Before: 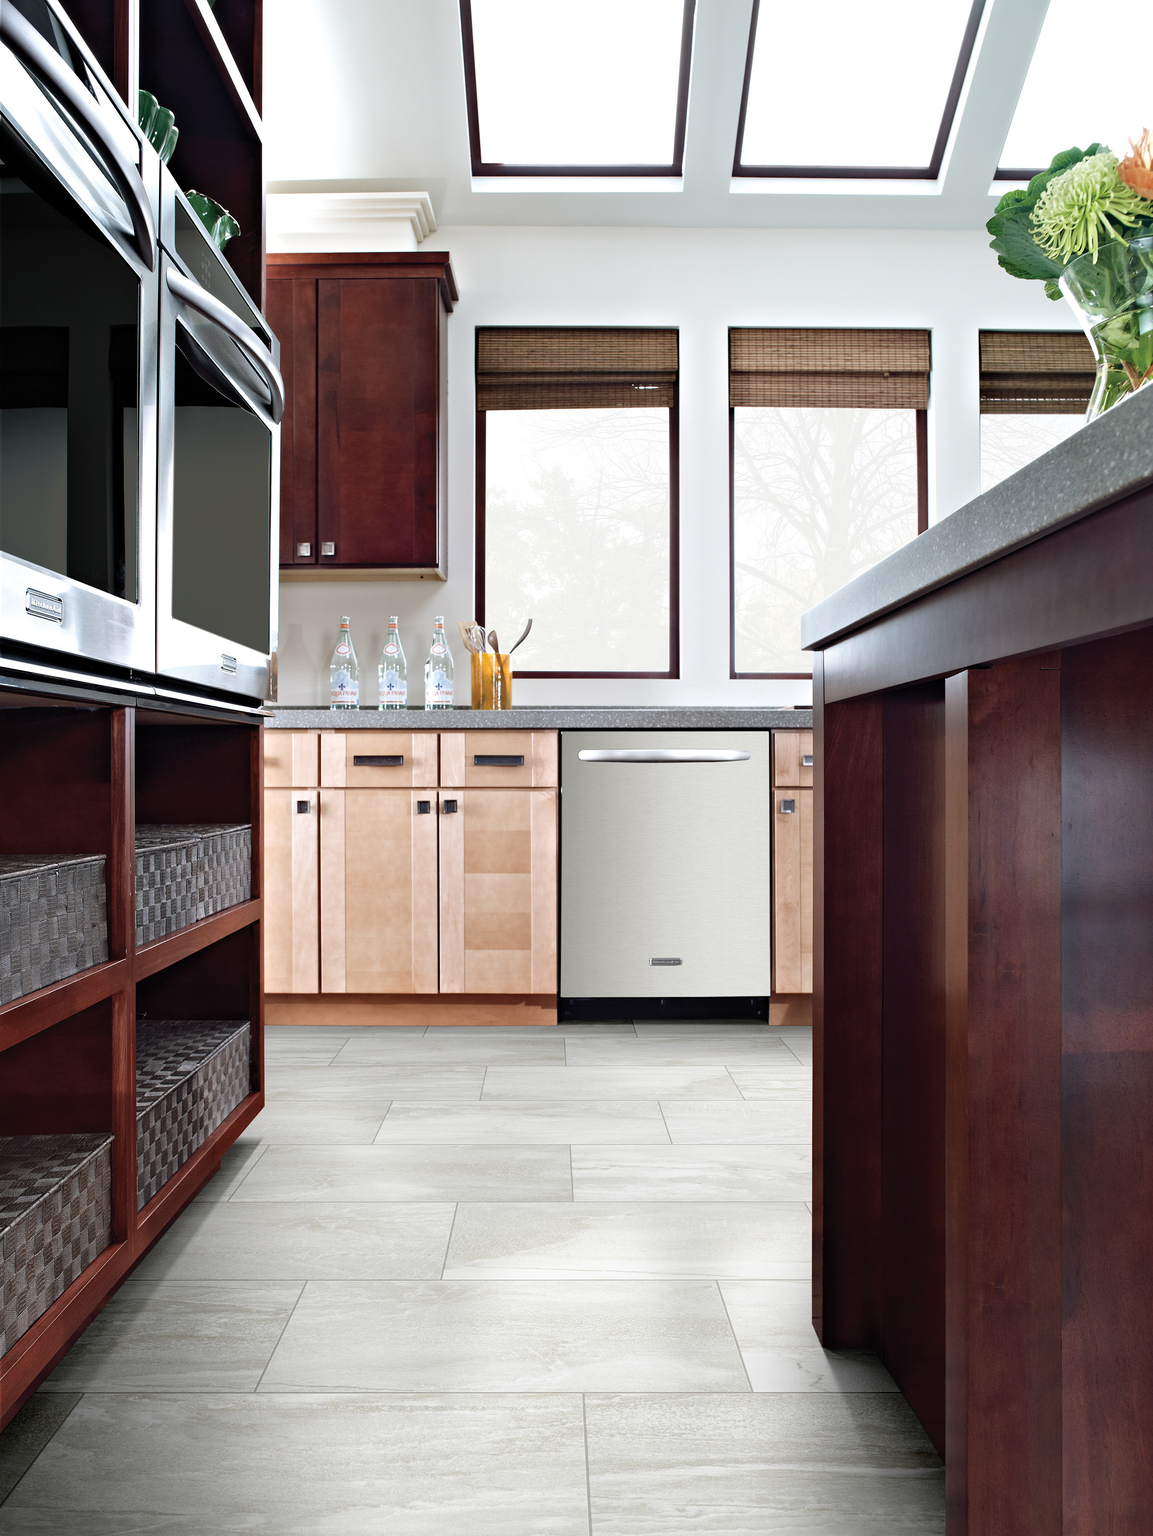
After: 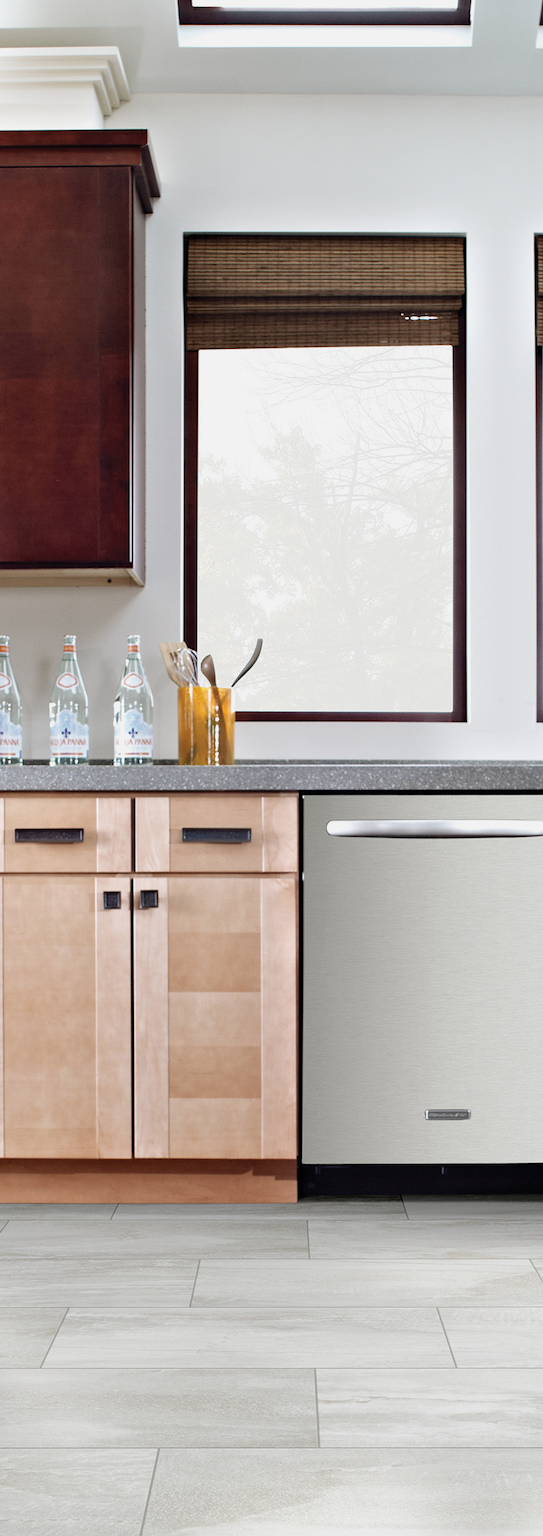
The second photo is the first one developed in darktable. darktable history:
crop and rotate: left 29.776%, top 10.349%, right 36.186%, bottom 17.57%
exposure: exposure -0.176 EV, compensate highlight preservation false
